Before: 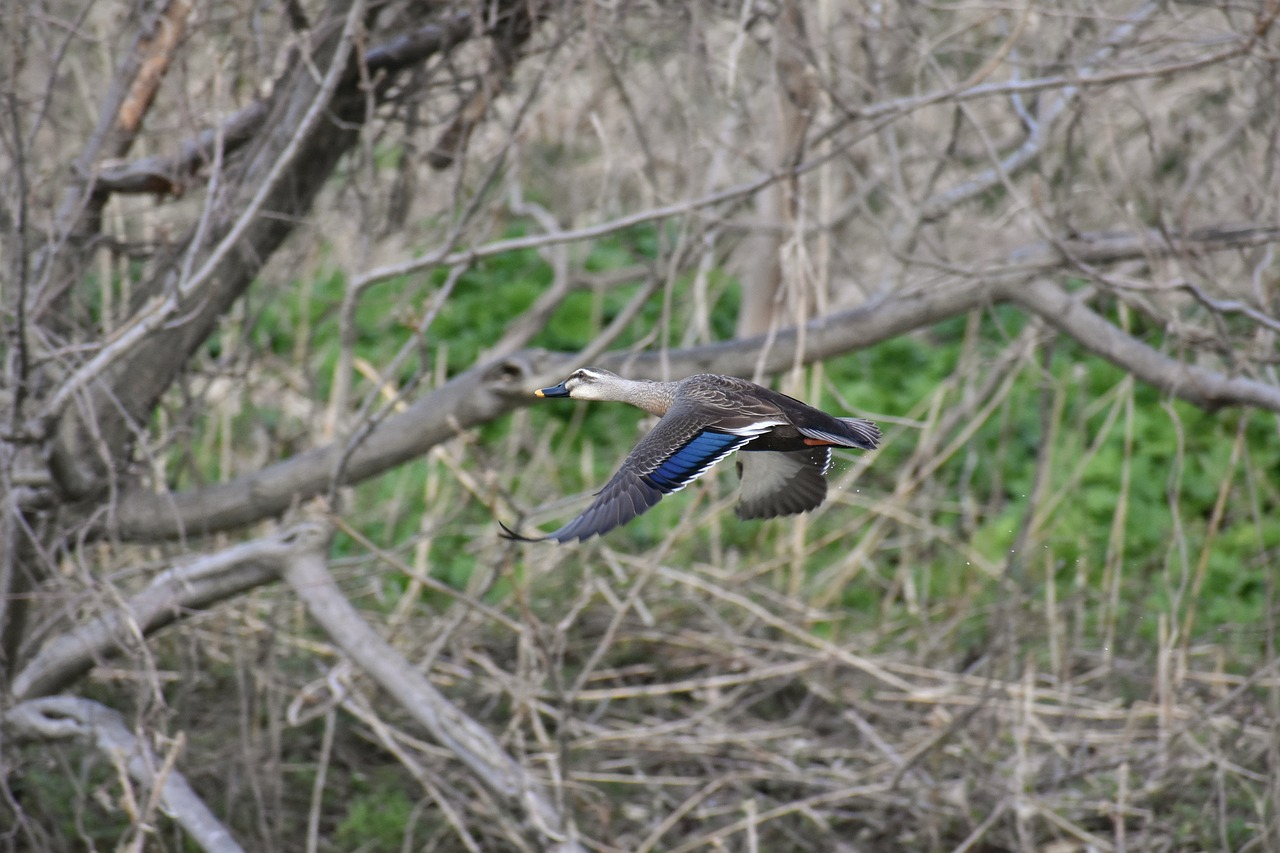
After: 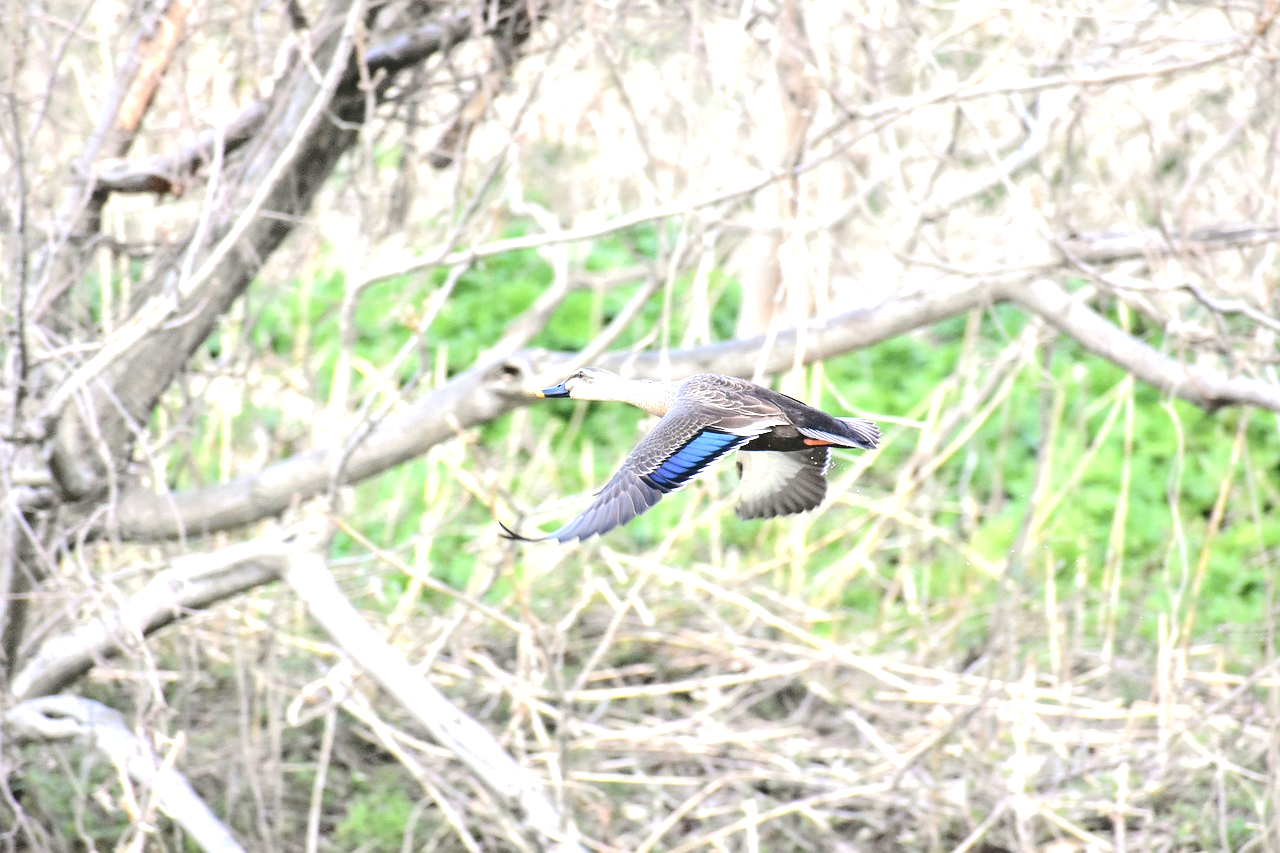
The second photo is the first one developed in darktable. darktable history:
exposure: black level correction 0, exposure 1.761 EV, compensate highlight preservation false
tone curve: curves: ch0 [(0, 0) (0.003, 0.049) (0.011, 0.052) (0.025, 0.057) (0.044, 0.069) (0.069, 0.076) (0.1, 0.09) (0.136, 0.111) (0.177, 0.15) (0.224, 0.197) (0.277, 0.267) (0.335, 0.366) (0.399, 0.477) (0.468, 0.561) (0.543, 0.651) (0.623, 0.733) (0.709, 0.804) (0.801, 0.869) (0.898, 0.924) (1, 1)], color space Lab, independent channels, preserve colors none
